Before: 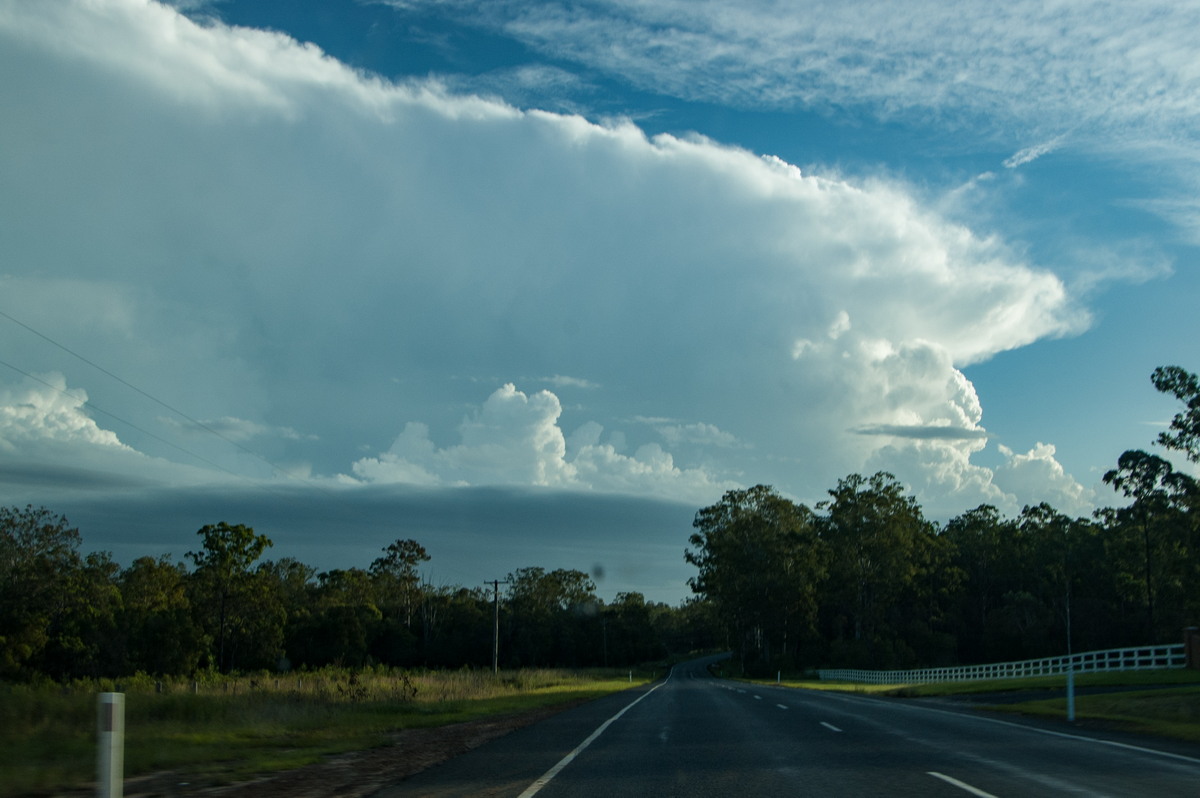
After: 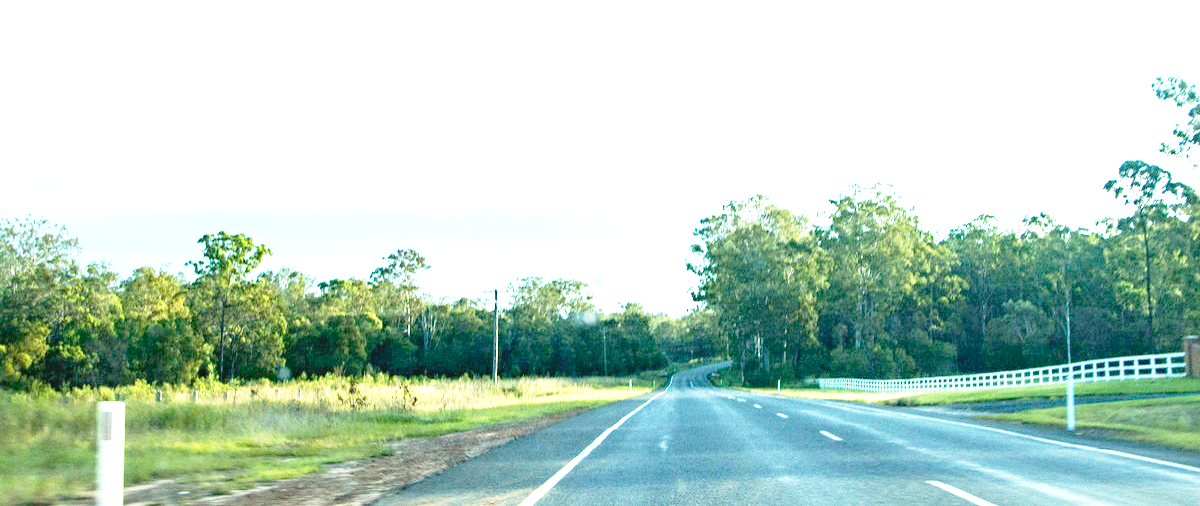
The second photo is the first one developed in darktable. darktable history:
exposure: black level correction 0, exposure 4.064 EV, compensate exposure bias true, compensate highlight preservation false
base curve: curves: ch0 [(0, 0) (0.028, 0.03) (0.121, 0.232) (0.46, 0.748) (0.859, 0.968) (1, 1)], preserve colors none
crop and rotate: top 36.51%
